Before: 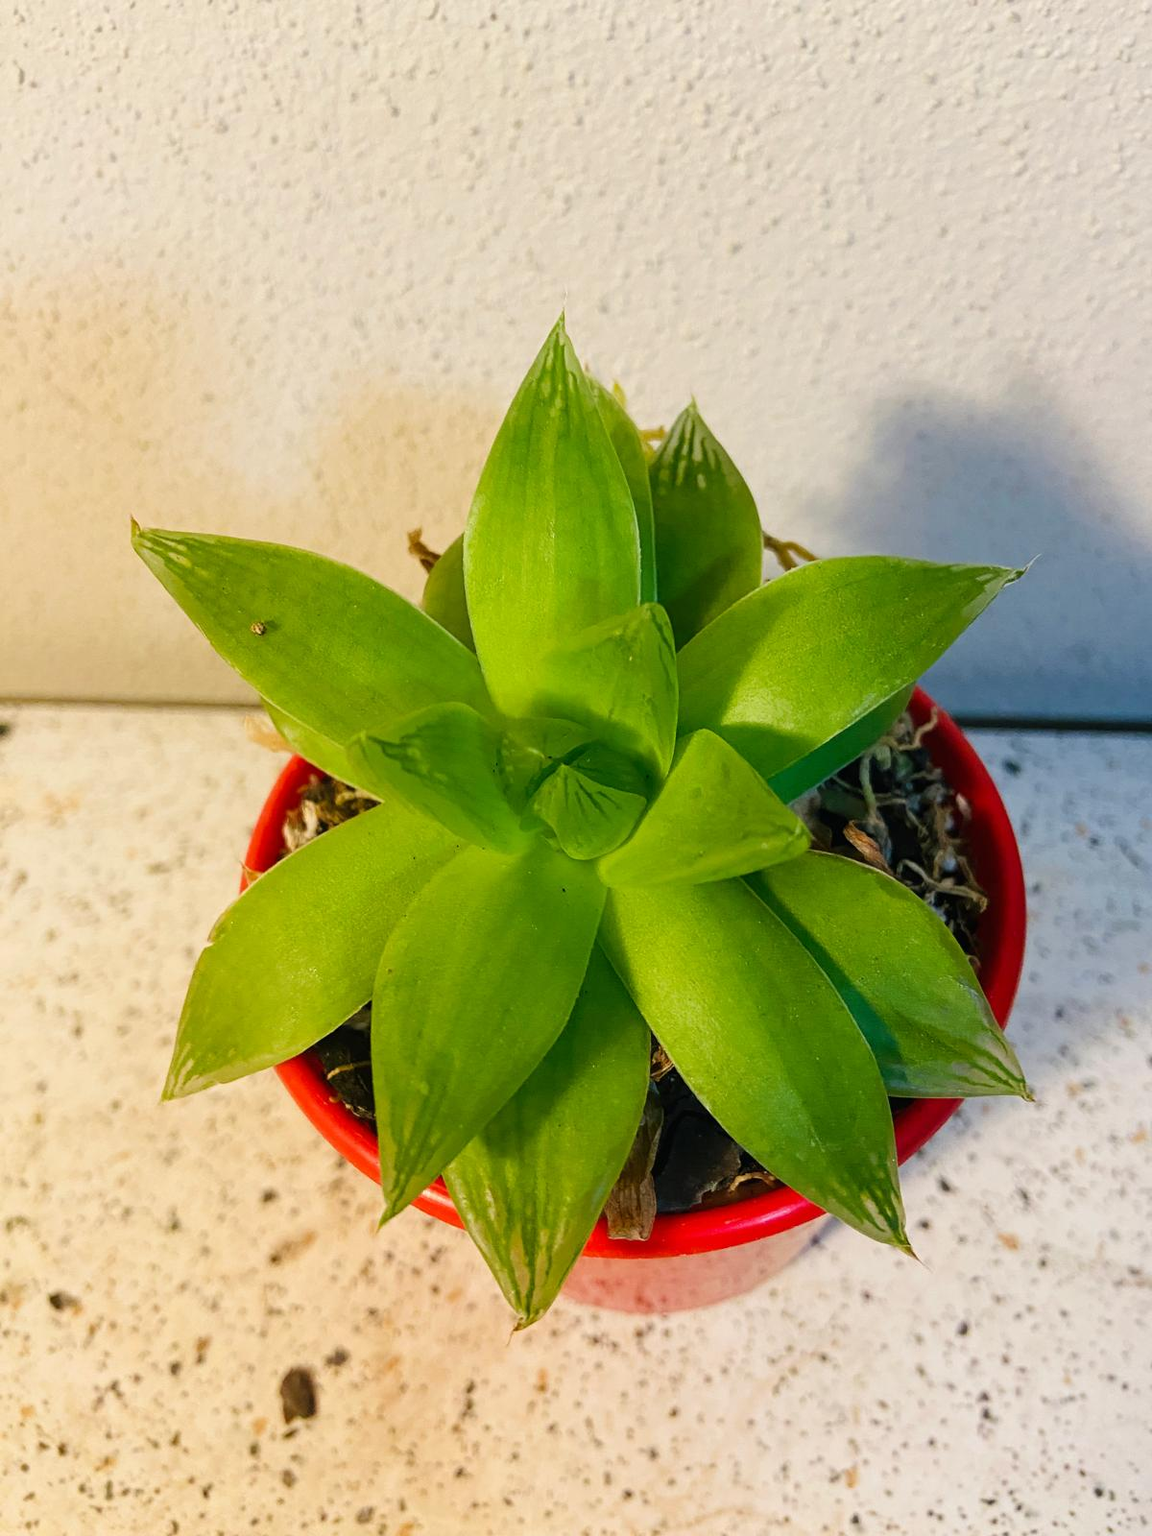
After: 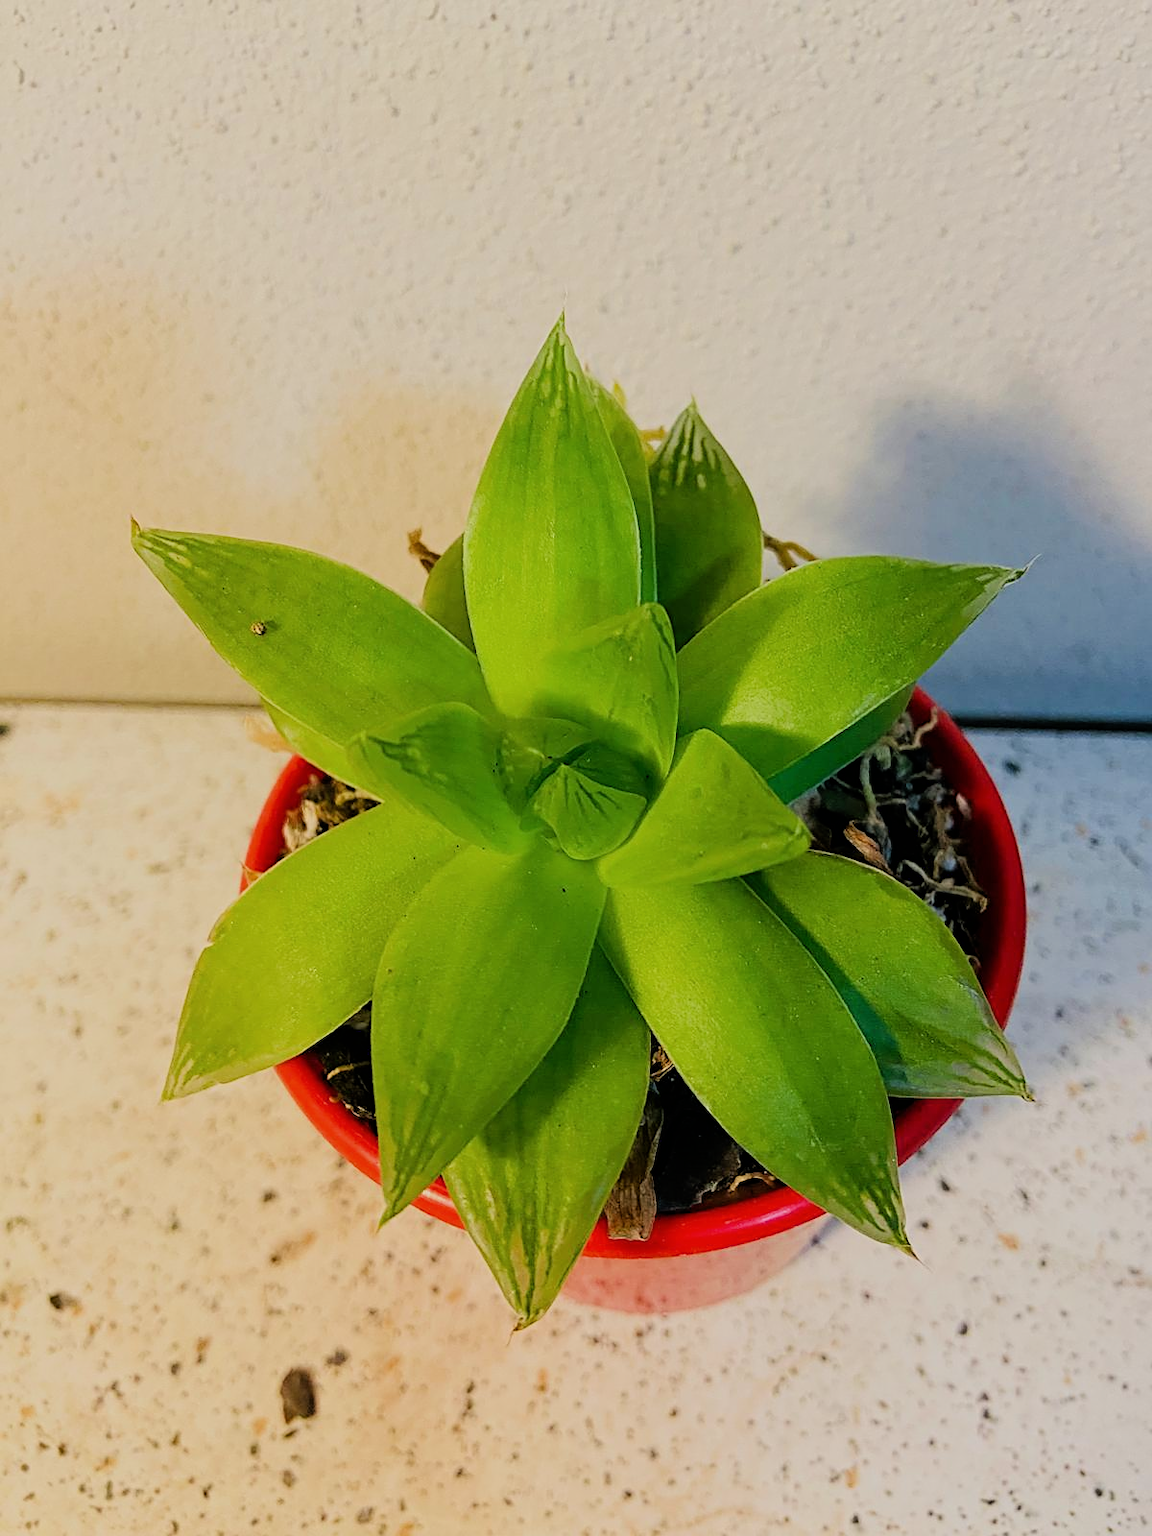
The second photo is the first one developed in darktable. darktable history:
sharpen: on, module defaults
shadows and highlights: shadows -11.08, white point adjustment 1.6, highlights 11.46
filmic rgb: black relative exposure -7.19 EV, white relative exposure 5.36 EV, hardness 3.02, color science v6 (2022)
